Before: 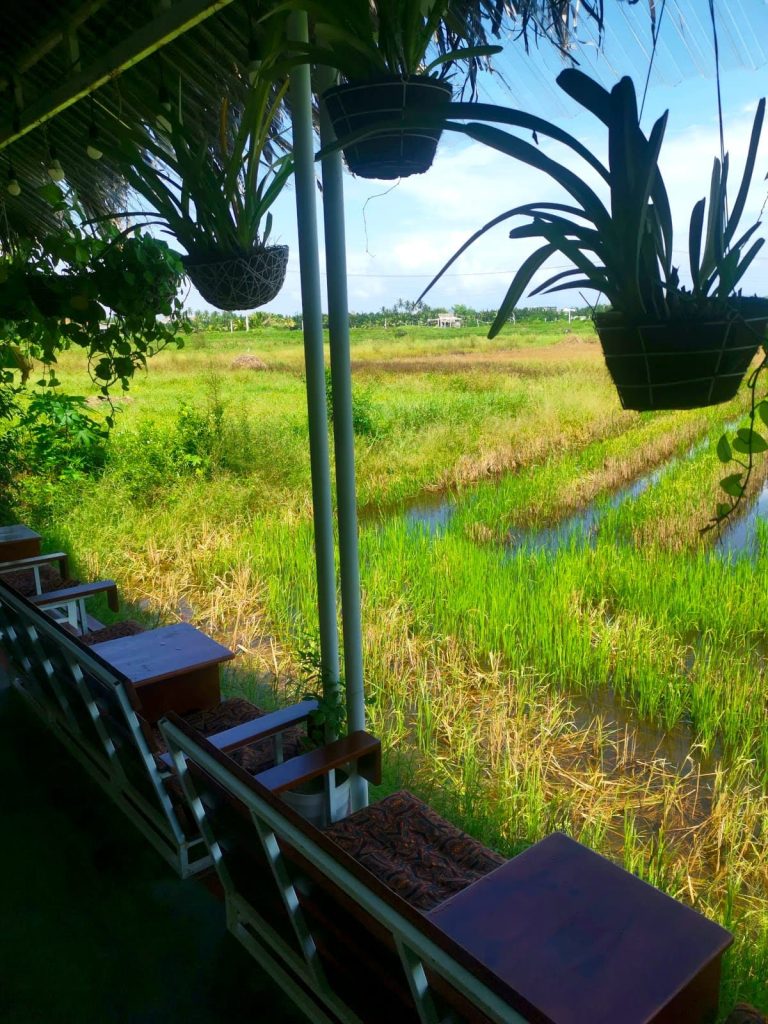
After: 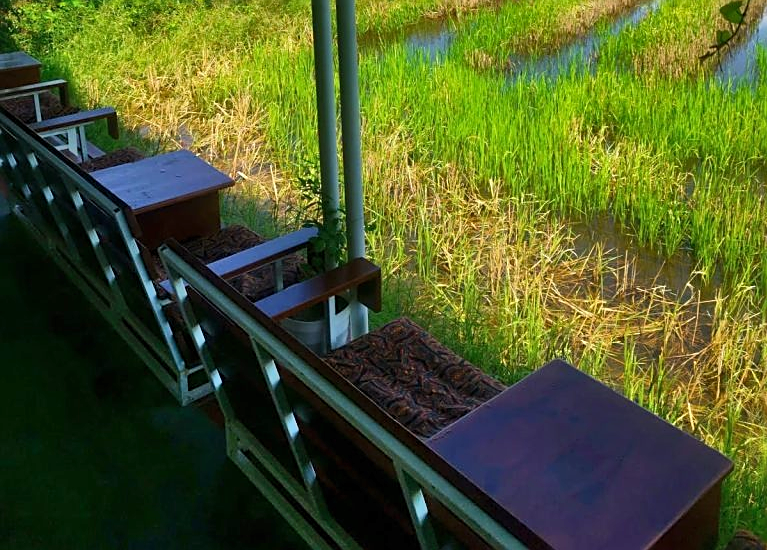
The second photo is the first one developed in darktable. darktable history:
crop and rotate: top 46.264%, right 0.109%
sharpen: on, module defaults
shadows and highlights: low approximation 0.01, soften with gaussian
